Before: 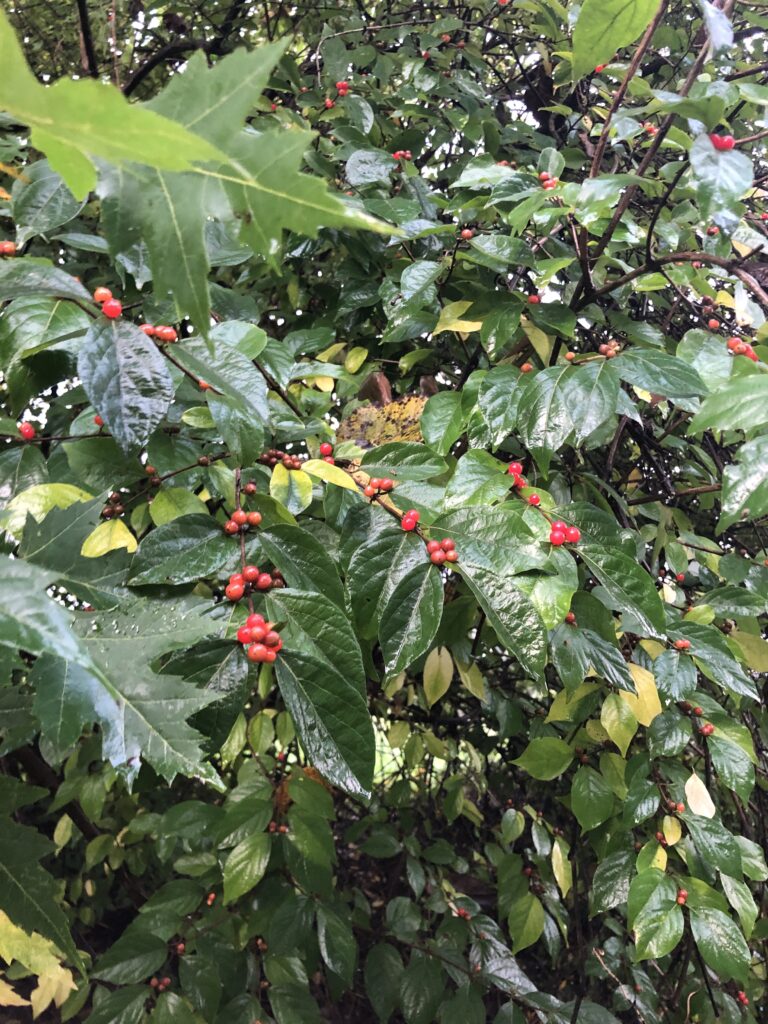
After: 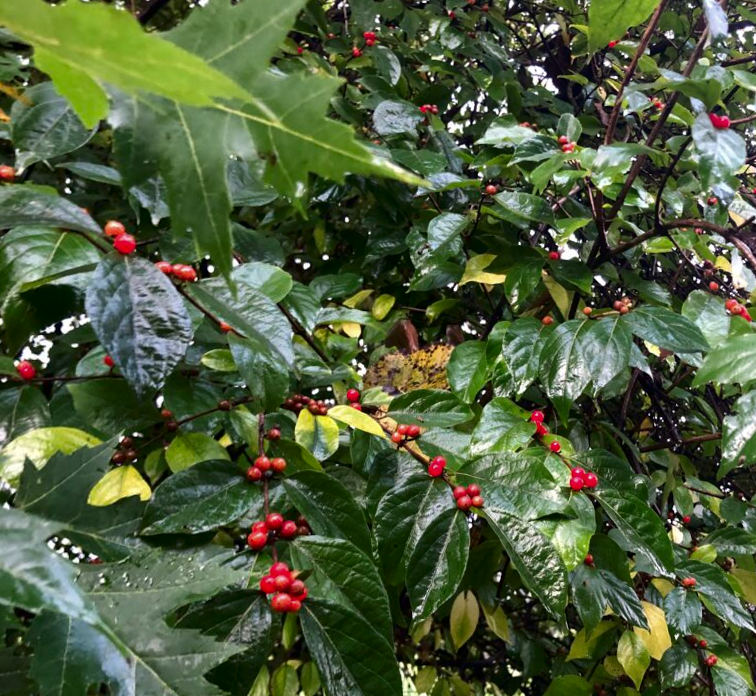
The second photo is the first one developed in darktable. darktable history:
rotate and perspective: rotation -0.013°, lens shift (vertical) -0.027, lens shift (horizontal) 0.178, crop left 0.016, crop right 0.989, crop top 0.082, crop bottom 0.918
contrast brightness saturation: brightness -0.25, saturation 0.2
crop: bottom 24.967%
